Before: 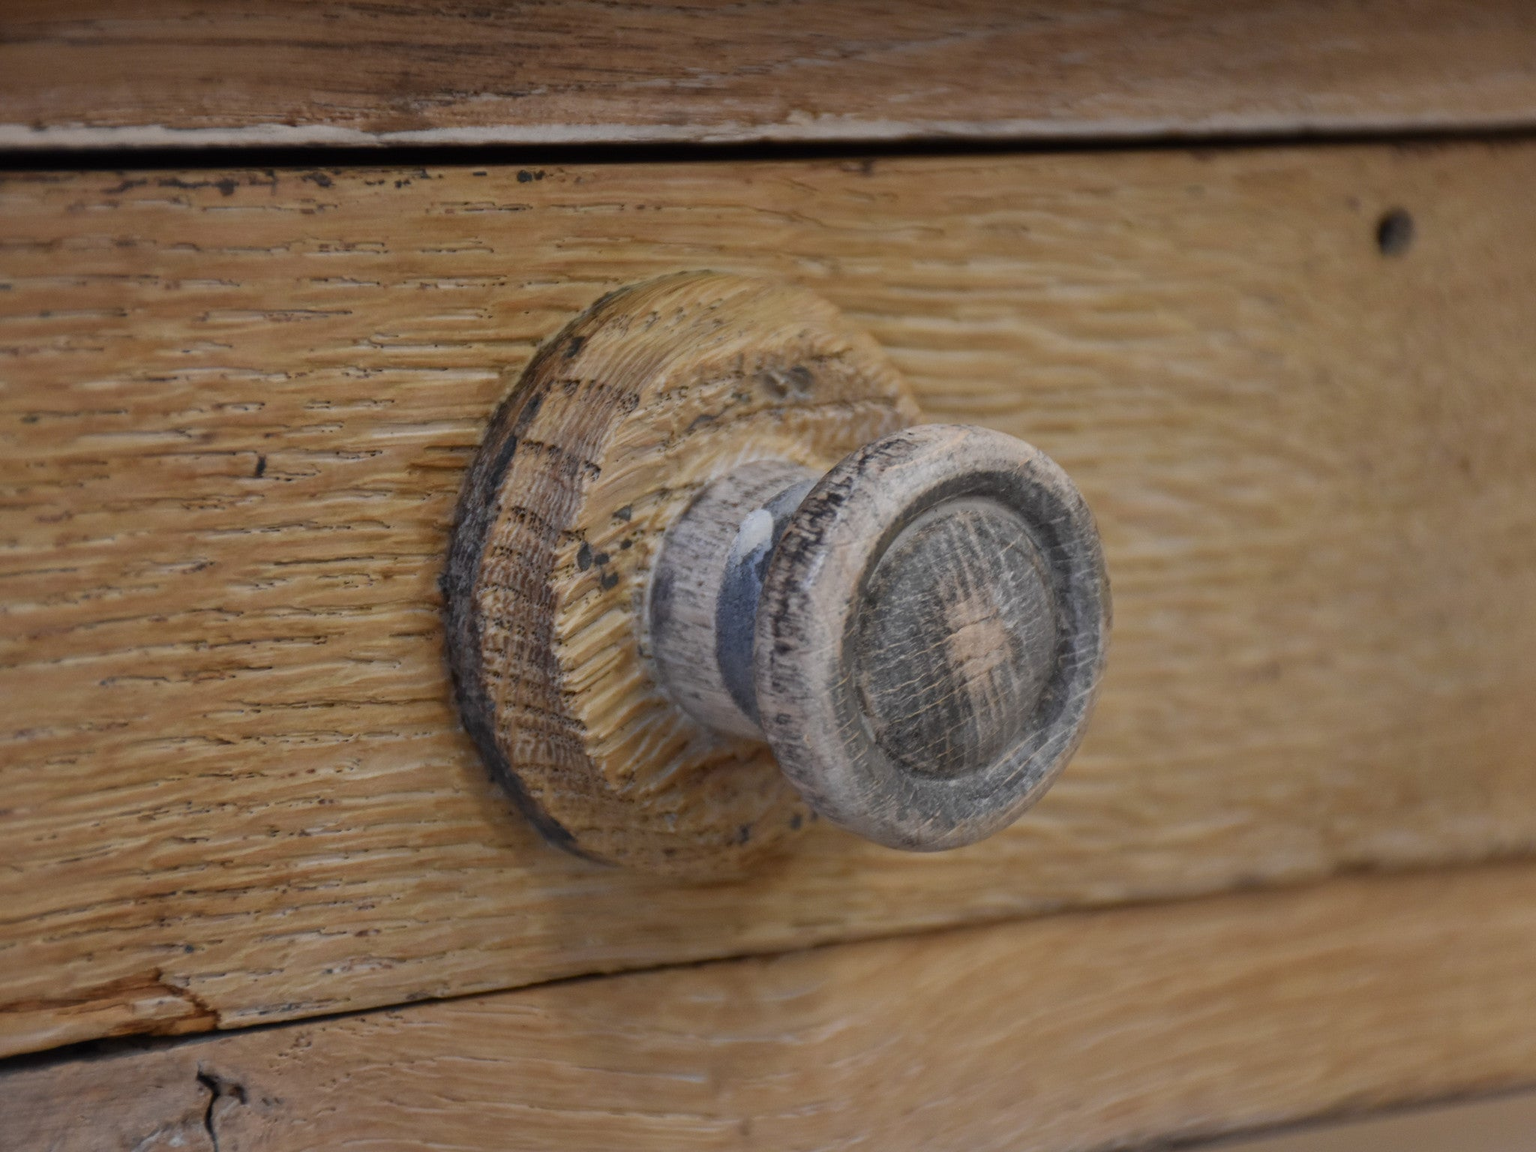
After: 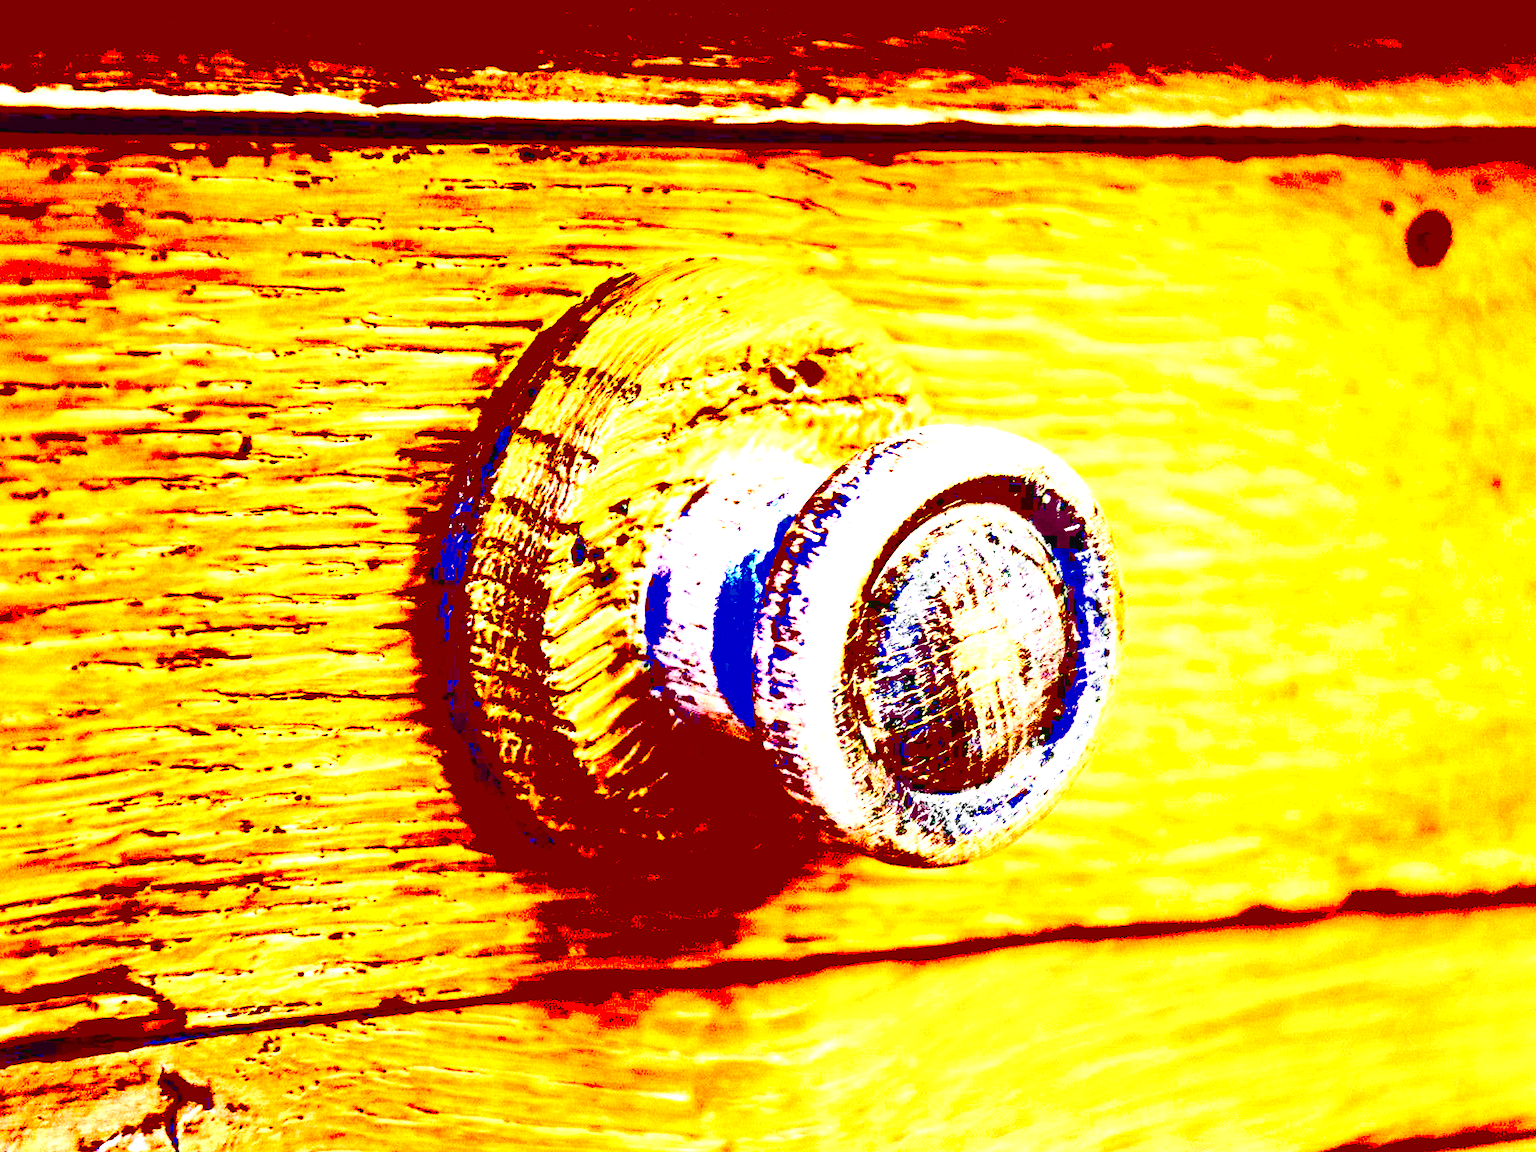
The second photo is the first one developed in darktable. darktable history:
crop and rotate: angle -1.7°
tone curve: curves: ch0 [(0, 0.023) (0.132, 0.075) (0.251, 0.186) (0.441, 0.476) (0.662, 0.757) (0.849, 0.927) (1, 0.99)]; ch1 [(0, 0) (0.447, 0.411) (0.483, 0.469) (0.498, 0.496) (0.518, 0.514) (0.561, 0.59) (0.606, 0.659) (0.657, 0.725) (0.869, 0.916) (1, 1)]; ch2 [(0, 0) (0.307, 0.315) (0.425, 0.438) (0.483, 0.477) (0.503, 0.503) (0.526, 0.553) (0.552, 0.601) (0.615, 0.669) (0.703, 0.797) (0.985, 0.966)], color space Lab, independent channels, preserve colors none
exposure: black level correction 0.099, exposure 2.91 EV, compensate highlight preservation false
